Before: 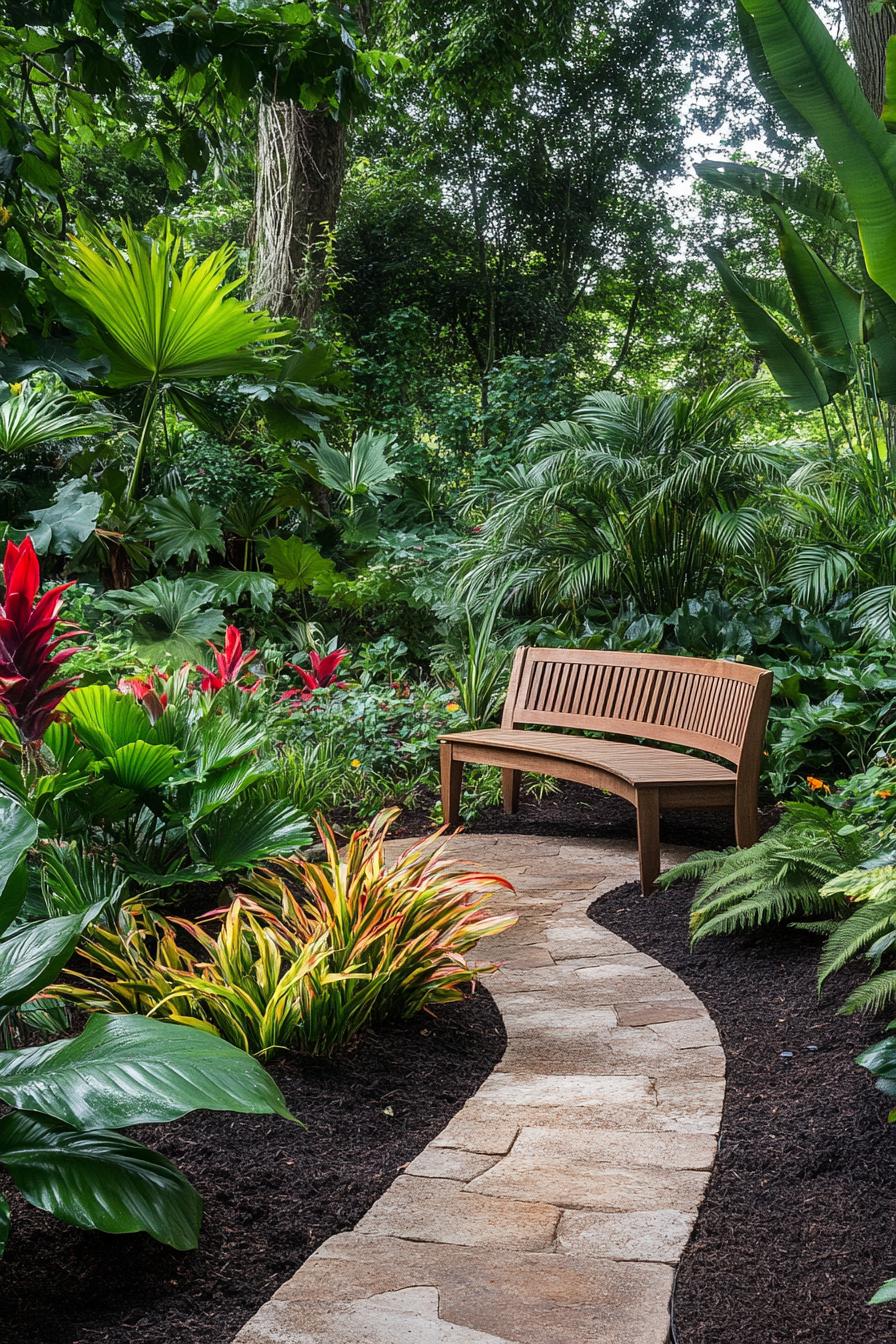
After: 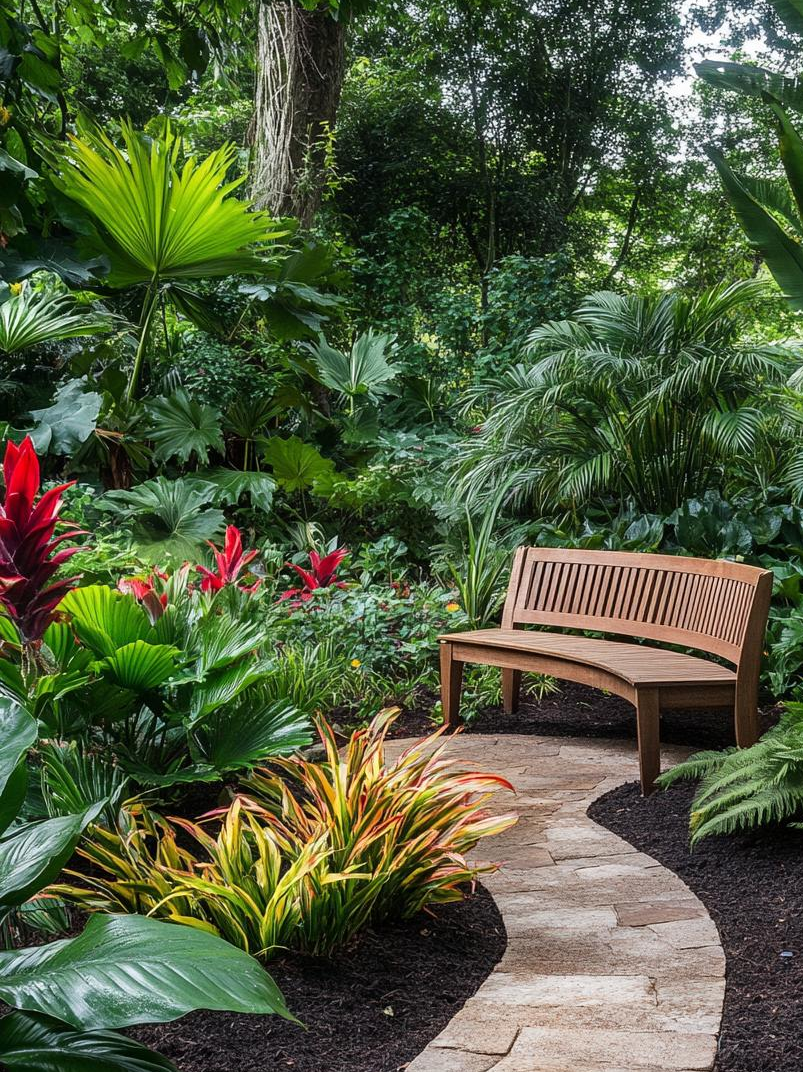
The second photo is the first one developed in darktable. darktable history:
crop: top 7.512%, right 9.741%, bottom 12.042%
